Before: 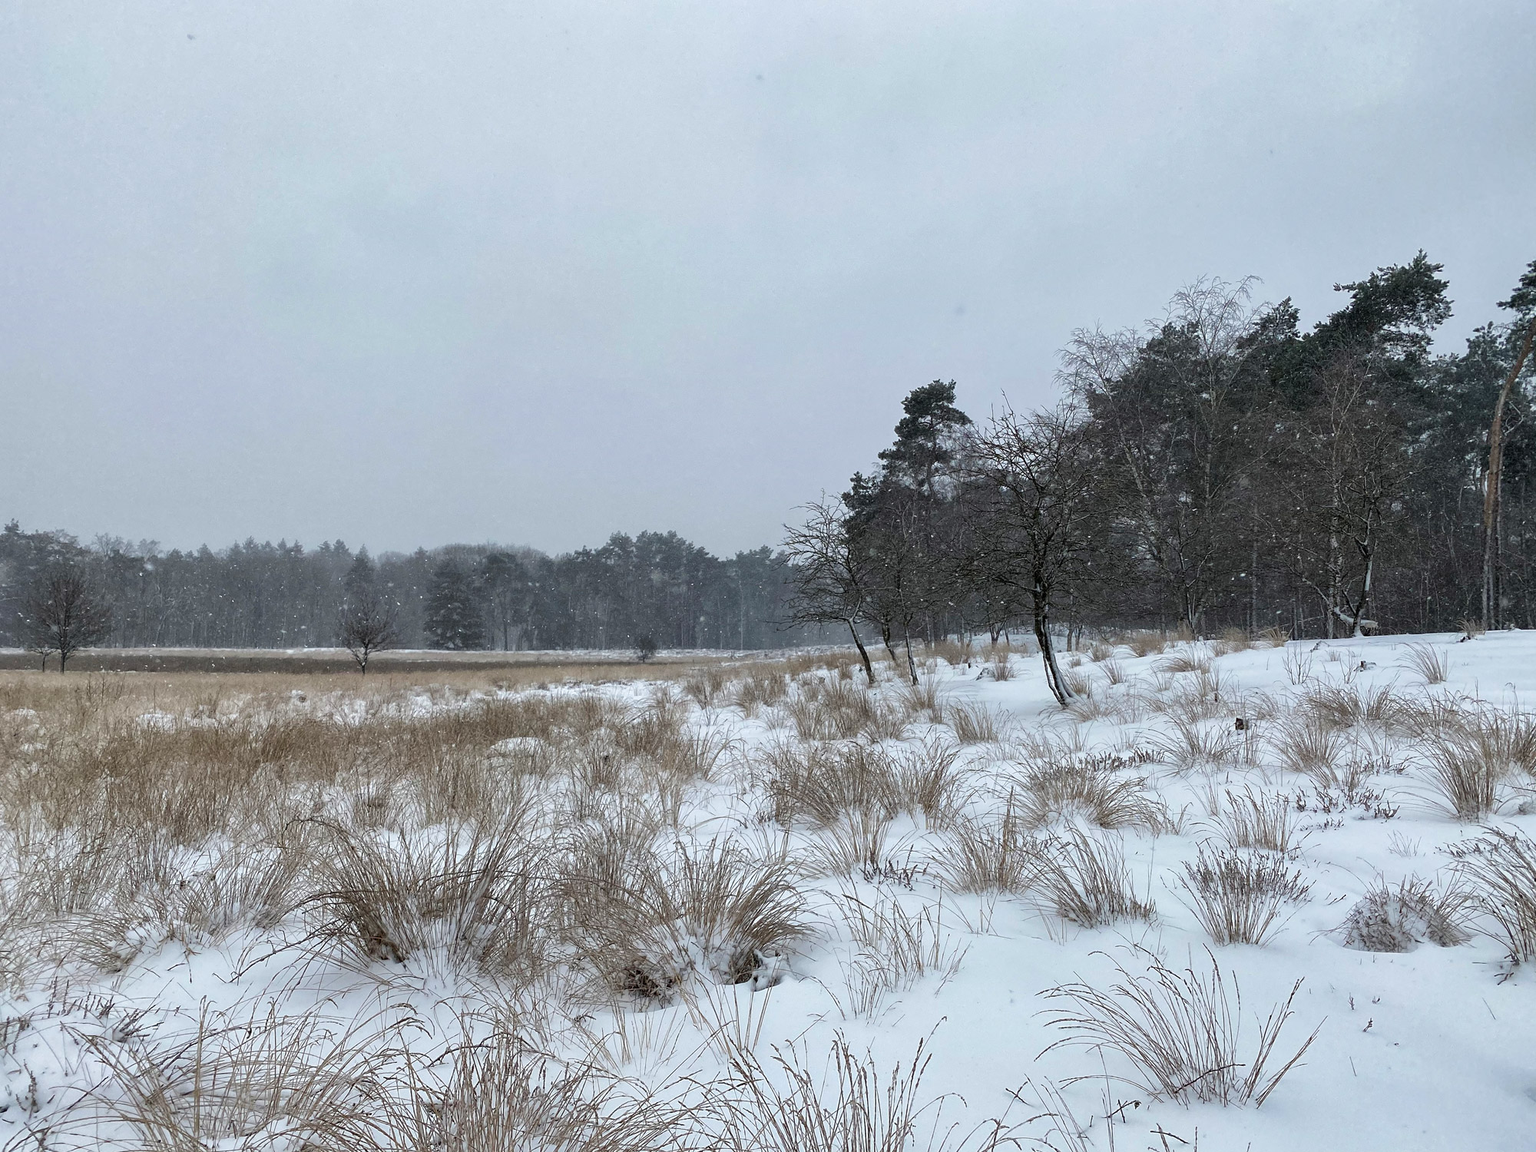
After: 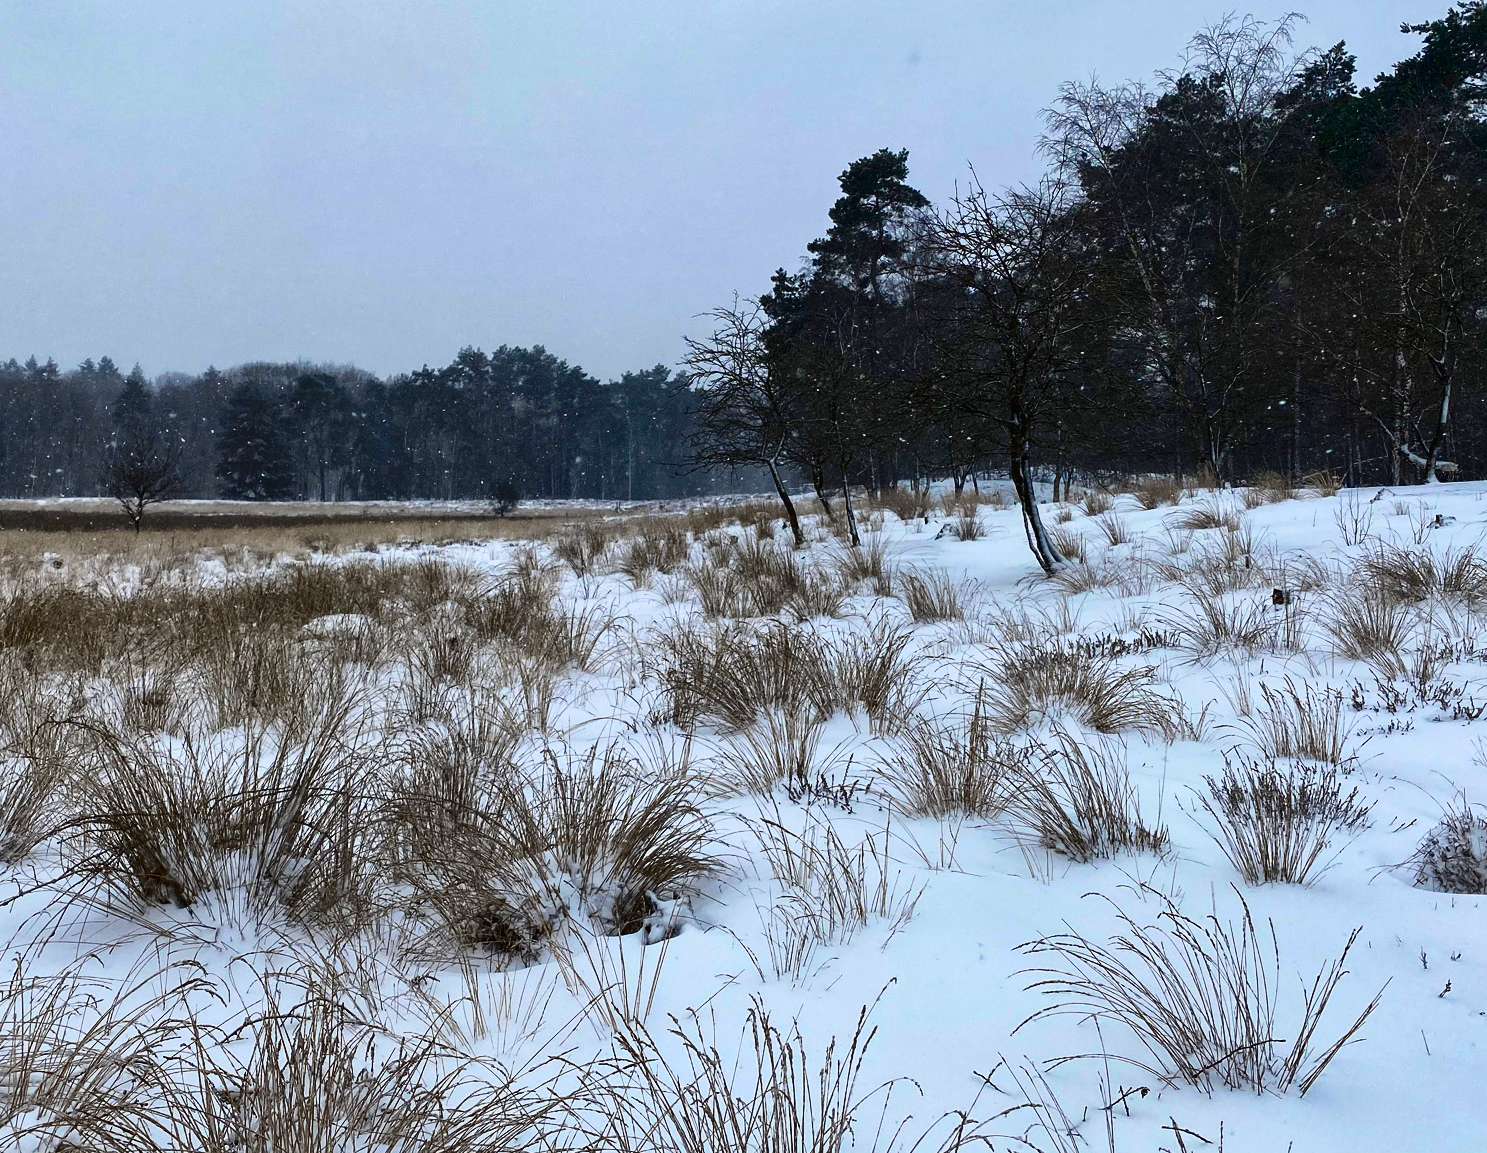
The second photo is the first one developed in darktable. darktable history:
tone curve: curves: ch0 [(0, 0.011) (0.139, 0.106) (0.295, 0.271) (0.499, 0.523) (0.739, 0.782) (0.857, 0.879) (1, 0.967)]; ch1 [(0, 0) (0.272, 0.249) (0.388, 0.385) (0.469, 0.456) (0.495, 0.497) (0.524, 0.518) (0.602, 0.623) (0.725, 0.779) (1, 1)]; ch2 [(0, 0) (0.125, 0.089) (0.353, 0.329) (0.443, 0.408) (0.502, 0.499) (0.548, 0.549) (0.608, 0.635) (1, 1)], color space Lab, independent channels, preserve colors none
contrast brightness saturation: contrast 0.129, brightness -0.226, saturation 0.139
crop: left 16.83%, top 23.106%, right 8.805%
